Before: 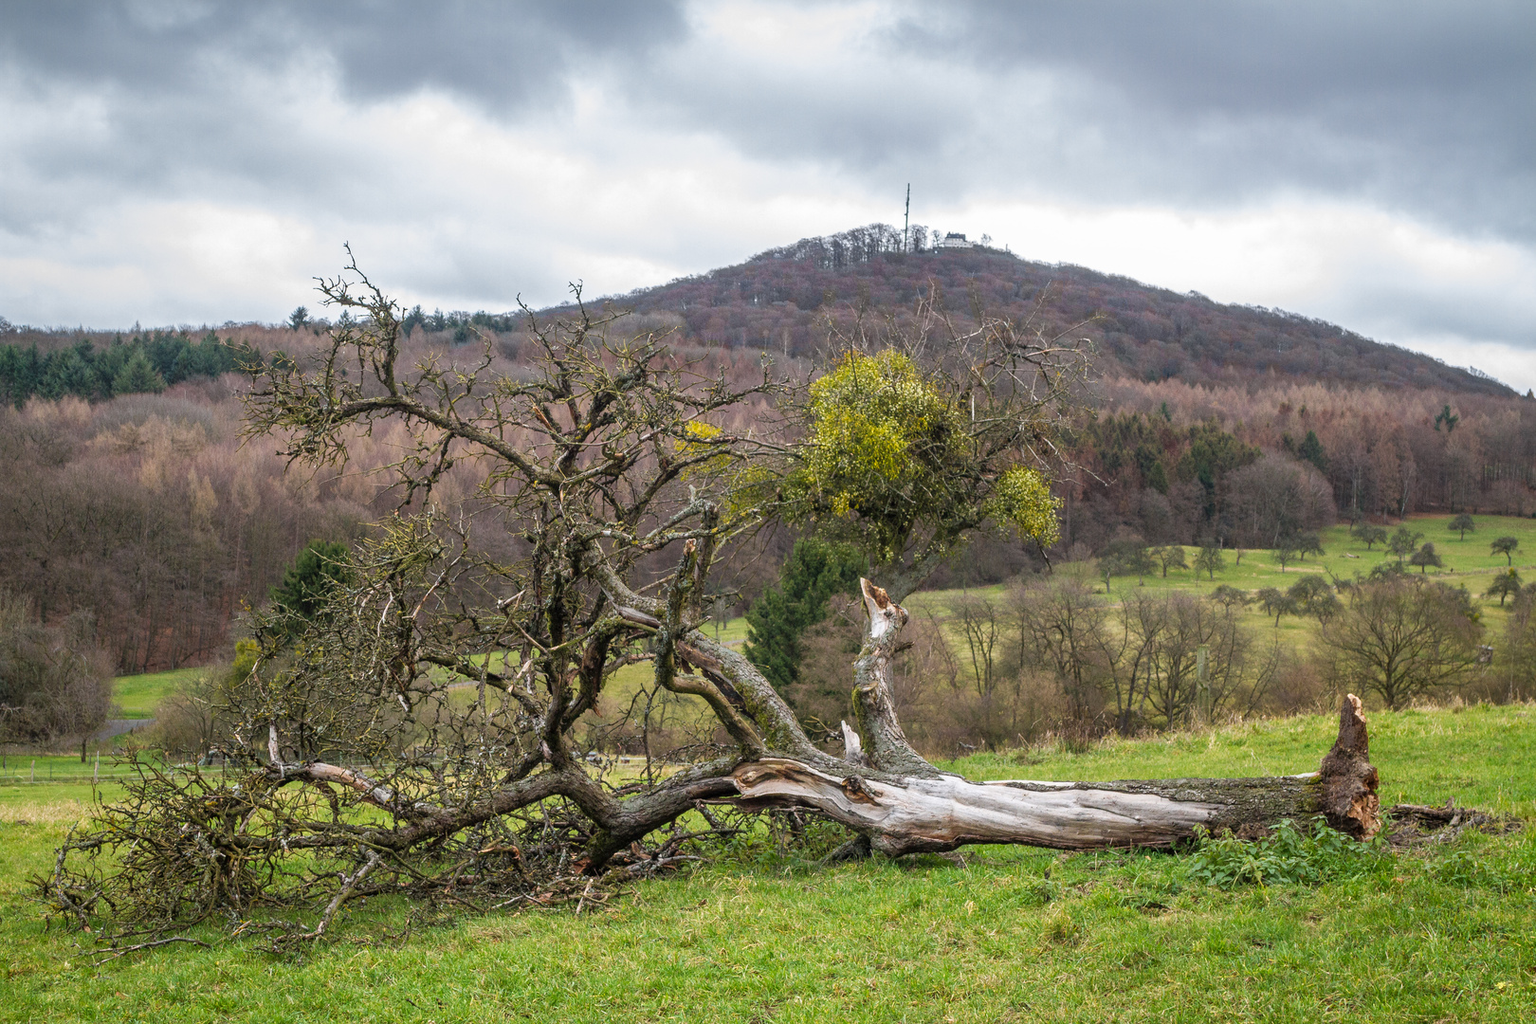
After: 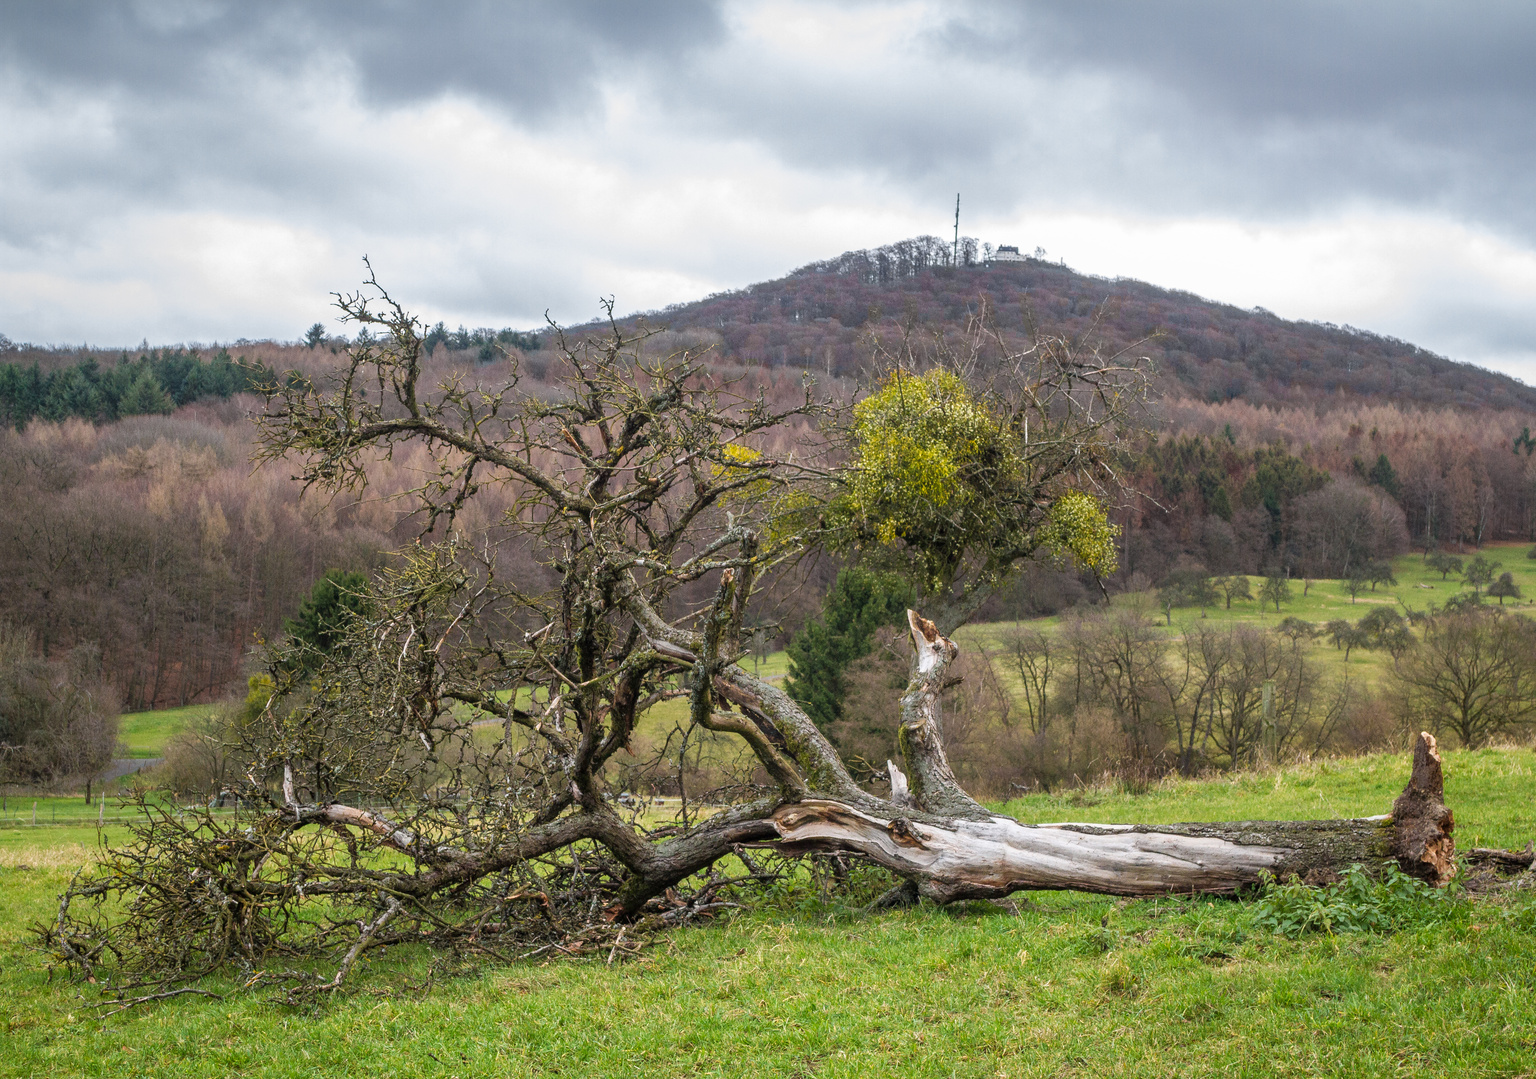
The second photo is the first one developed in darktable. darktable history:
crop and rotate: left 0%, right 5.162%
